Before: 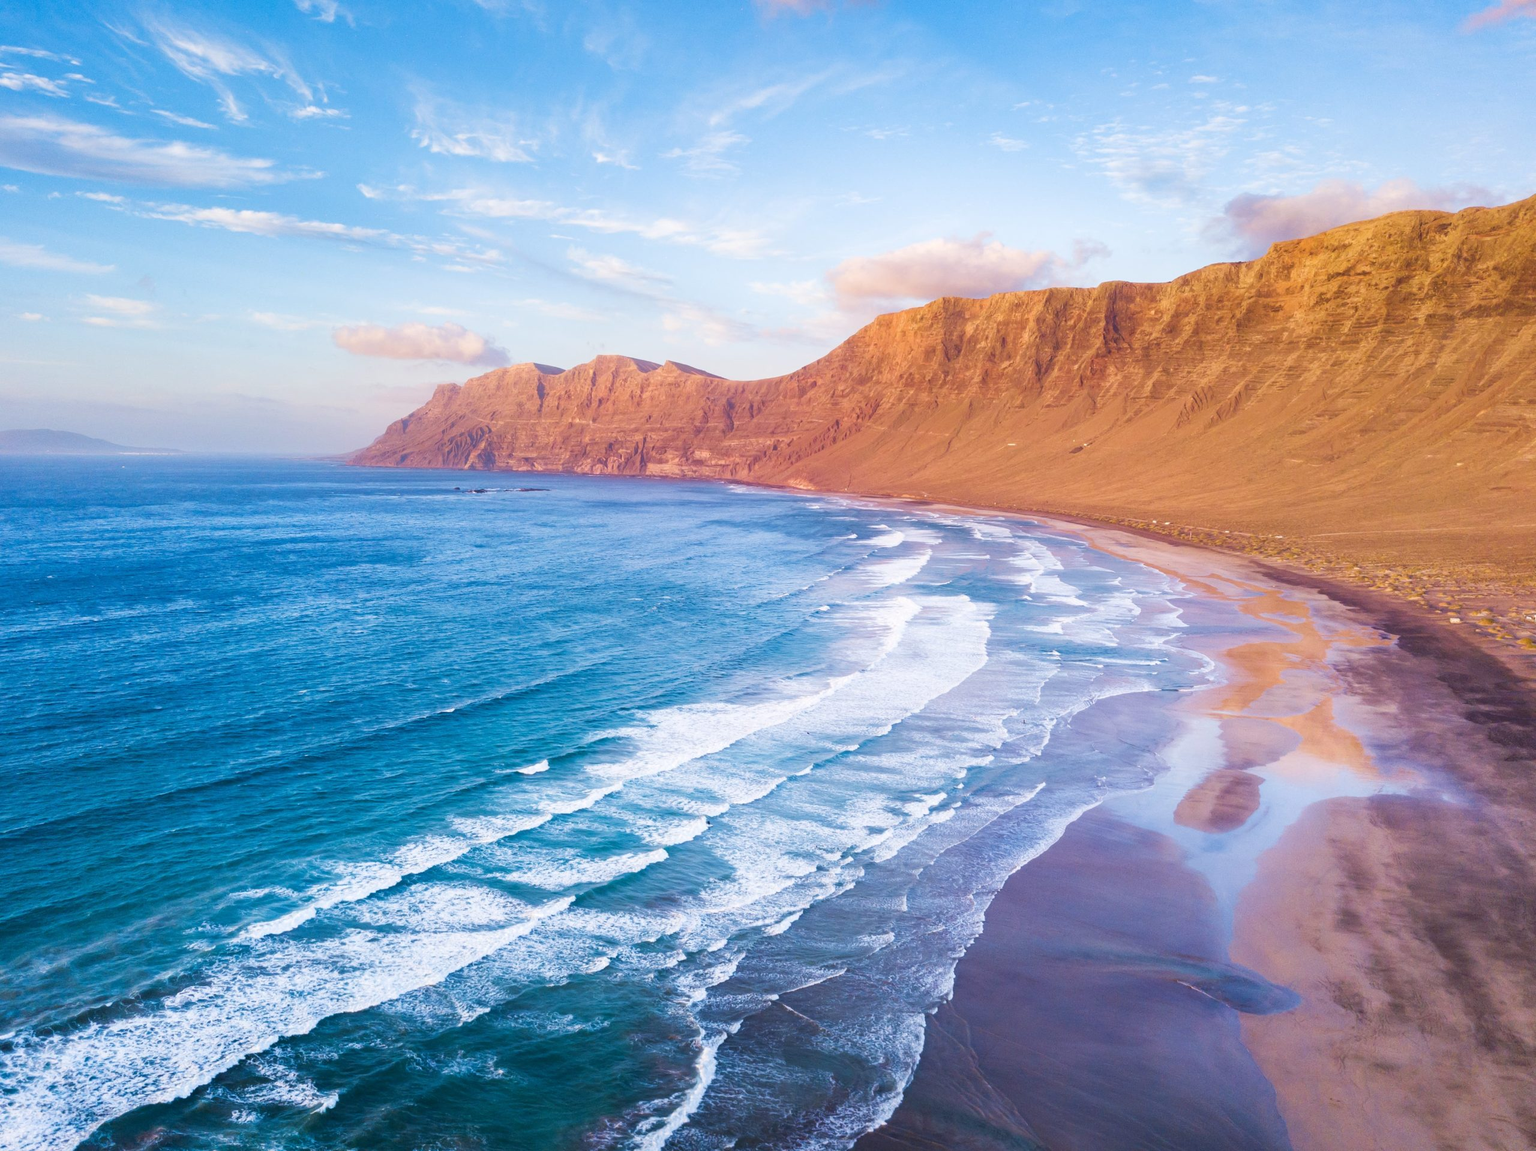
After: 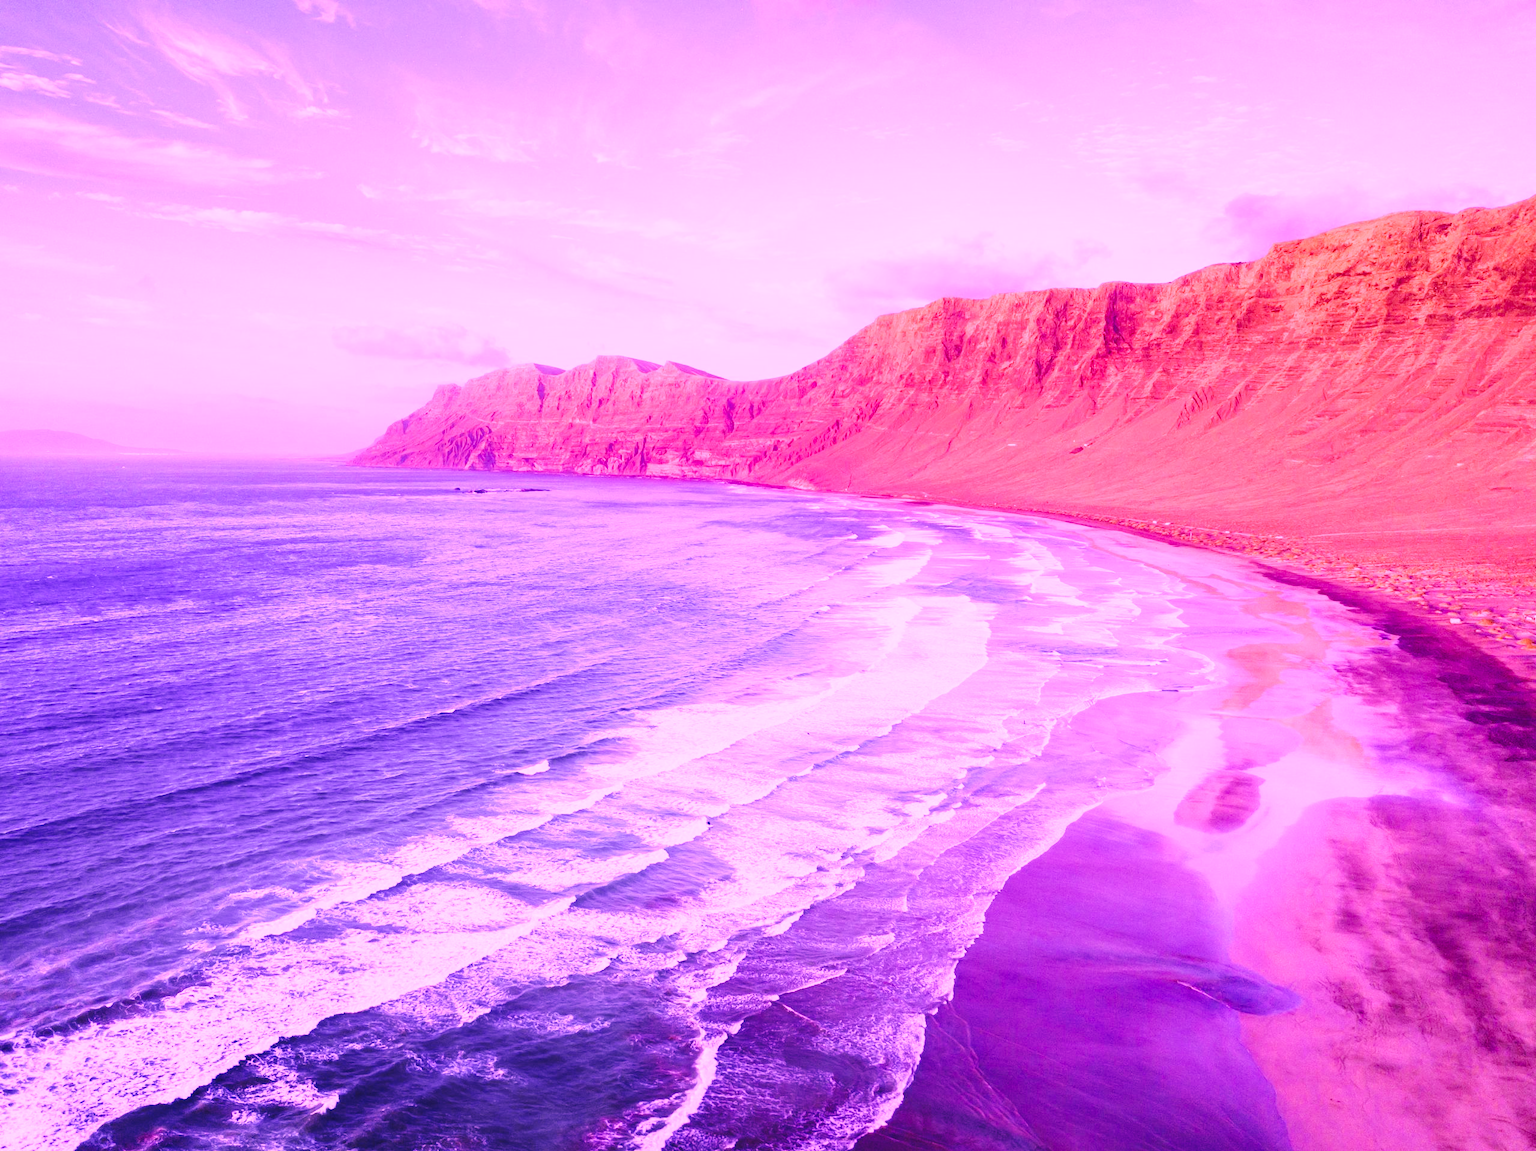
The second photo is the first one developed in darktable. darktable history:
color calibration: illuminant custom, x 0.262, y 0.521, temperature 7044.71 K
base curve: curves: ch0 [(0, 0) (0.036, 0.025) (0.121, 0.166) (0.206, 0.329) (0.605, 0.79) (1, 1)], preserve colors none
